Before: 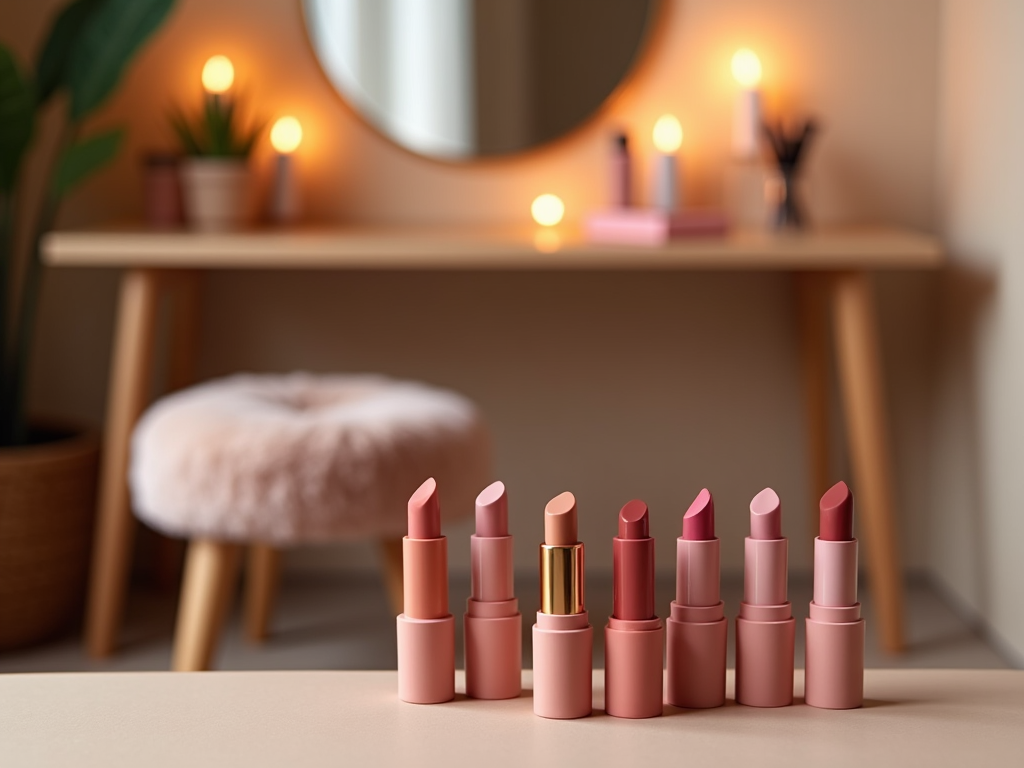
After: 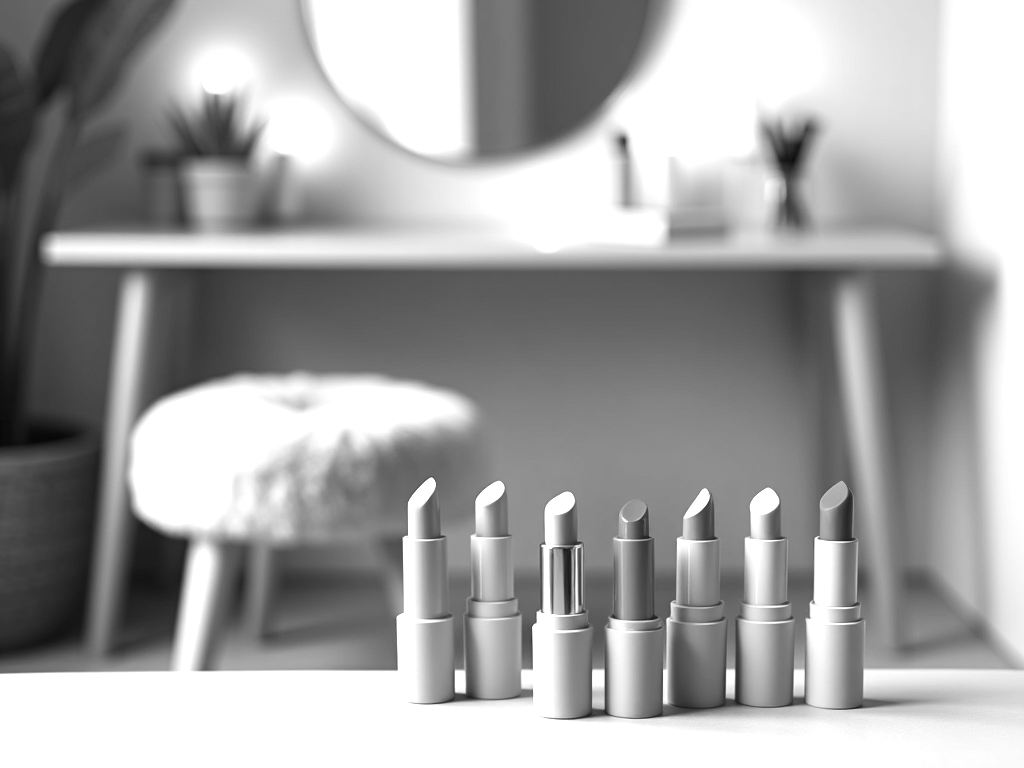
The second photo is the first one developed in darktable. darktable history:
monochrome: a 32, b 64, size 2.3, highlights 1
exposure: black level correction 0, exposure 1.3 EV, compensate exposure bias true, compensate highlight preservation false
contrast brightness saturation: contrast 0.1, saturation -0.36
